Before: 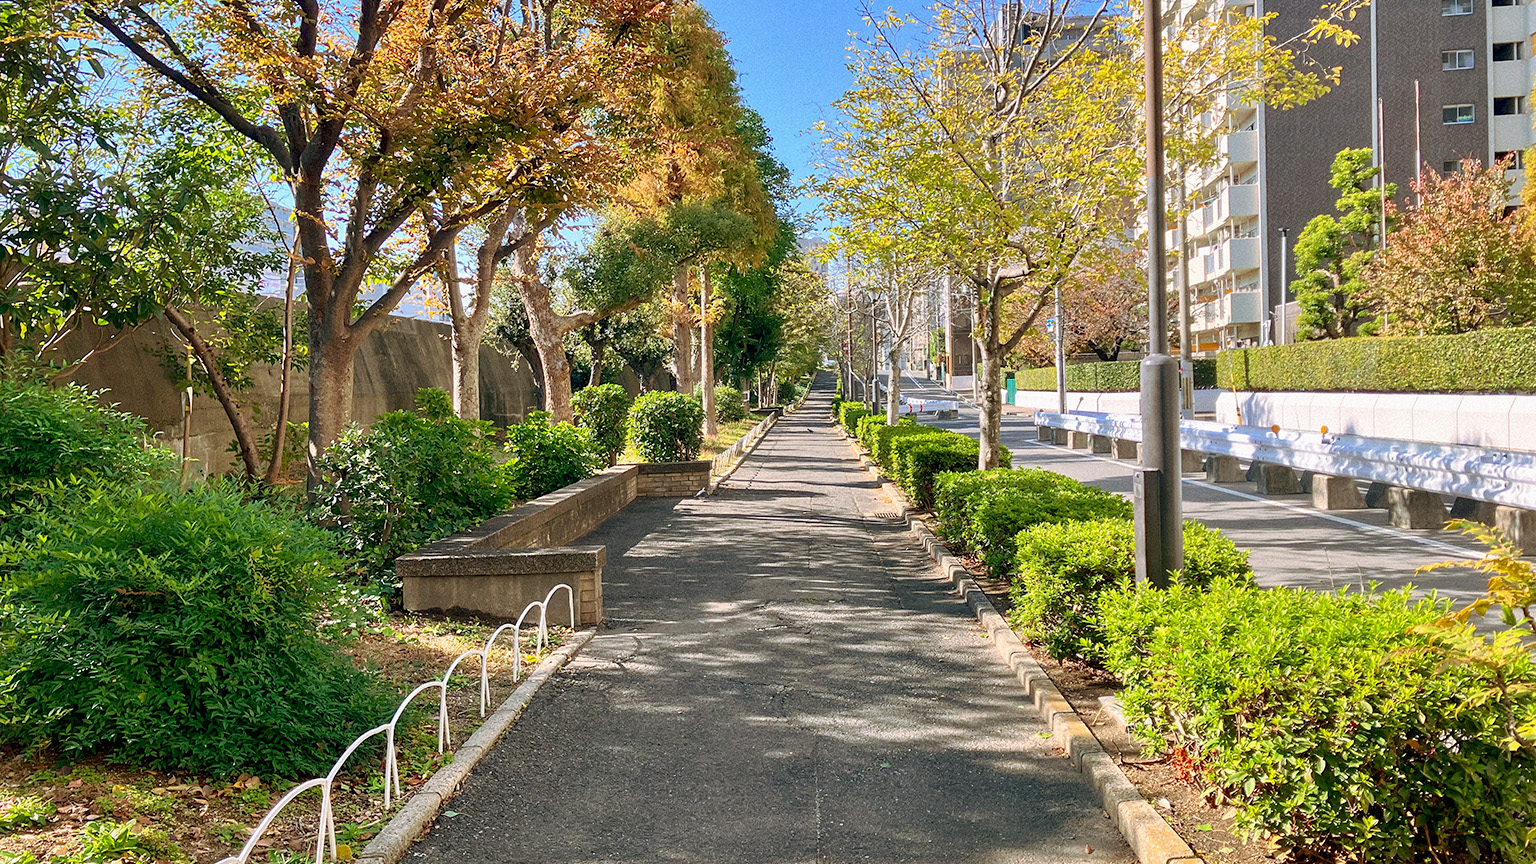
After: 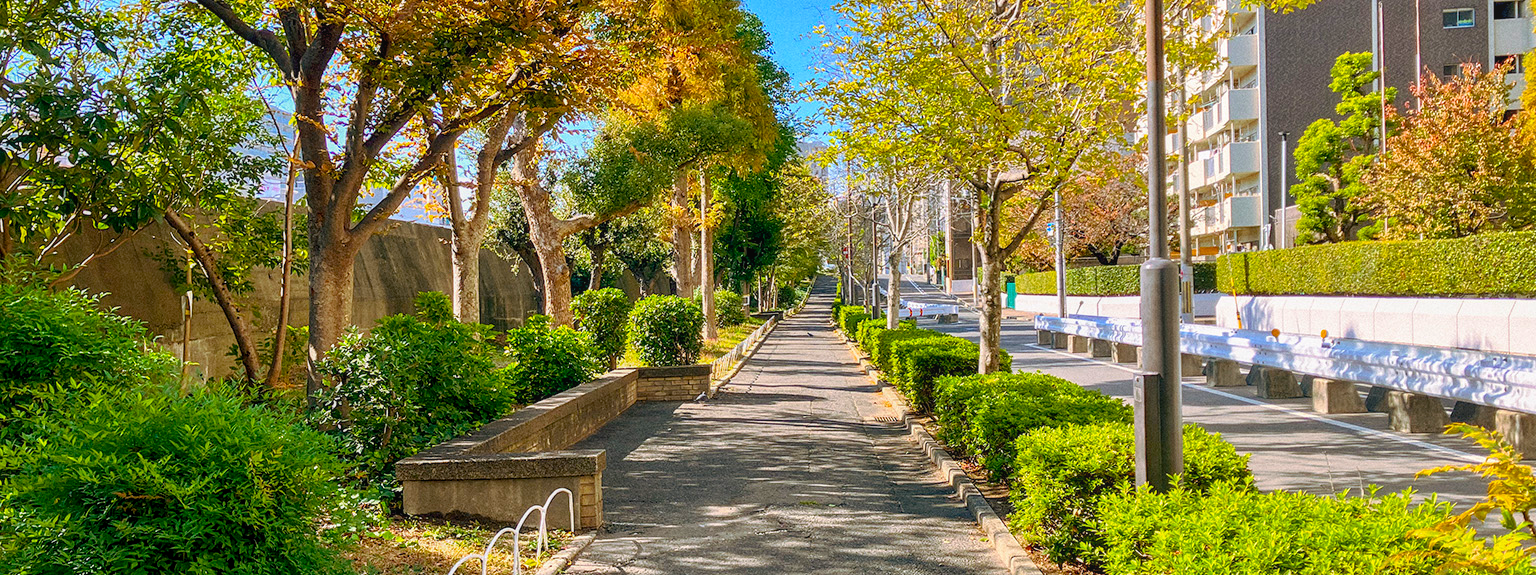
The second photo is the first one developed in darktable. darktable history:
crop: top 11.138%, bottom 22.224%
local contrast: detail 110%
color balance rgb: global offset › luminance -0.293%, global offset › hue 259.73°, perceptual saturation grading › global saturation 31.02%, global vibrance 20%
